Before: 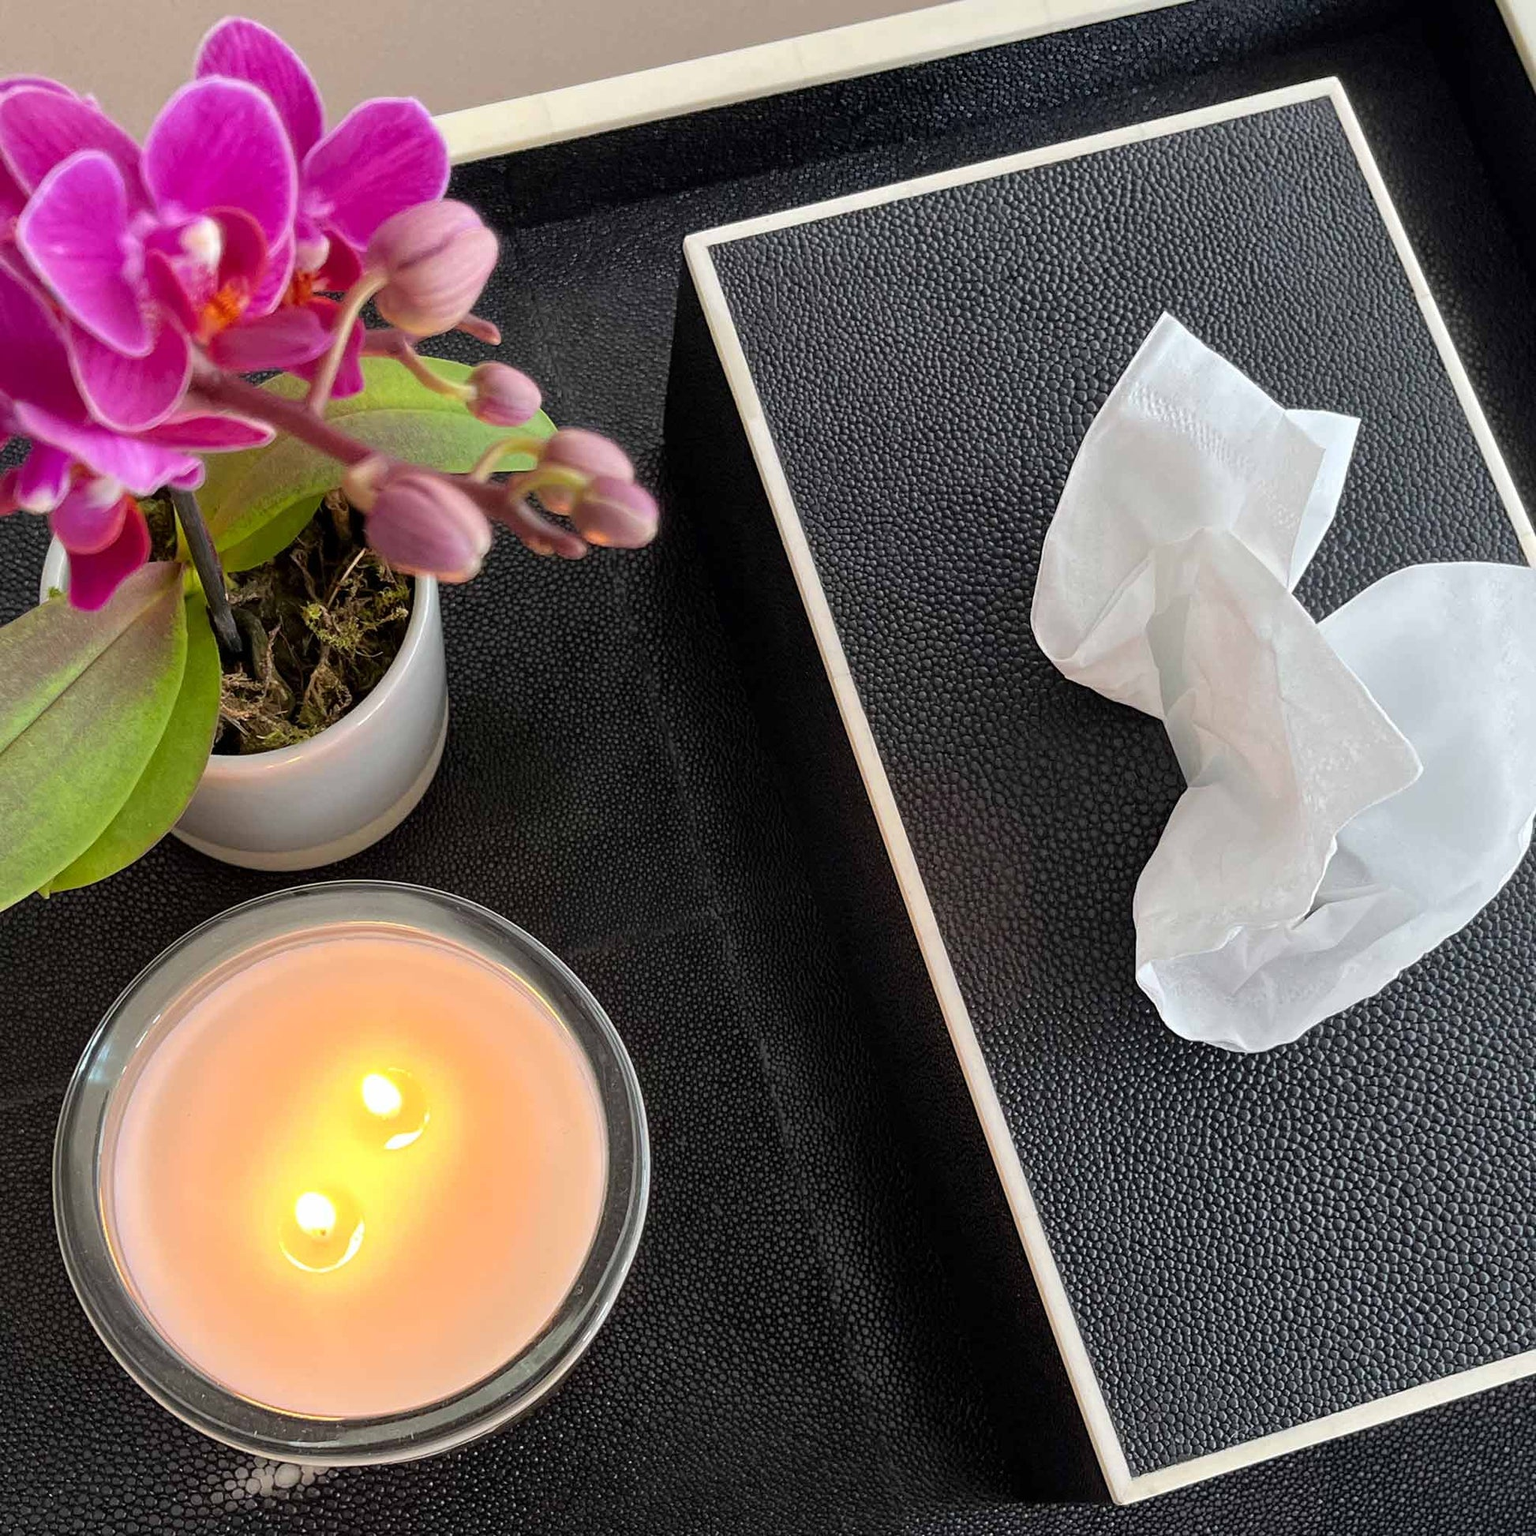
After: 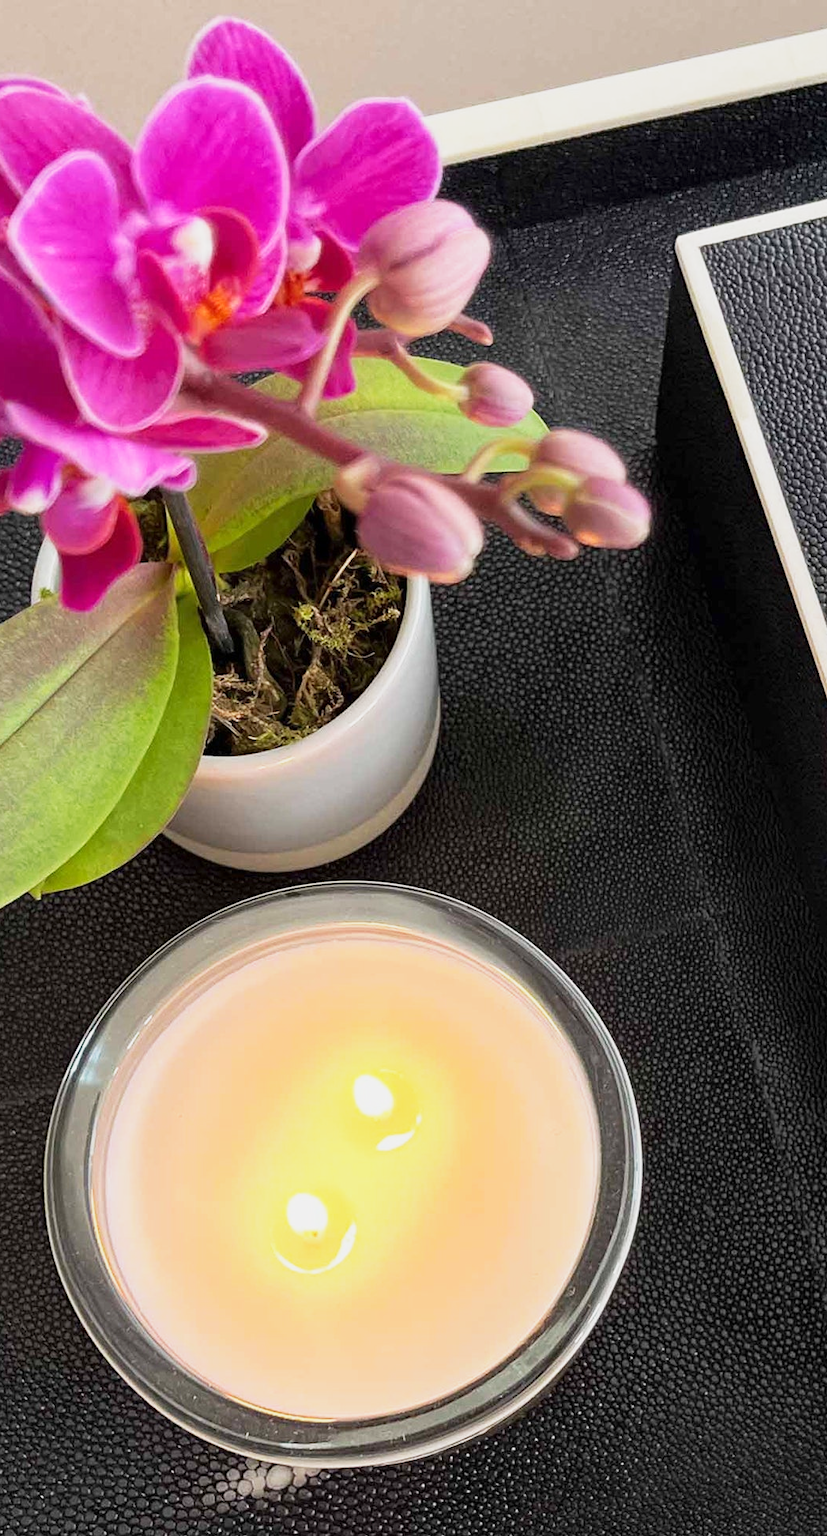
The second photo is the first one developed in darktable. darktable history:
crop: left 0.587%, right 45.588%, bottom 0.086%
base curve: curves: ch0 [(0, 0) (0.088, 0.125) (0.176, 0.251) (0.354, 0.501) (0.613, 0.749) (1, 0.877)], preserve colors none
